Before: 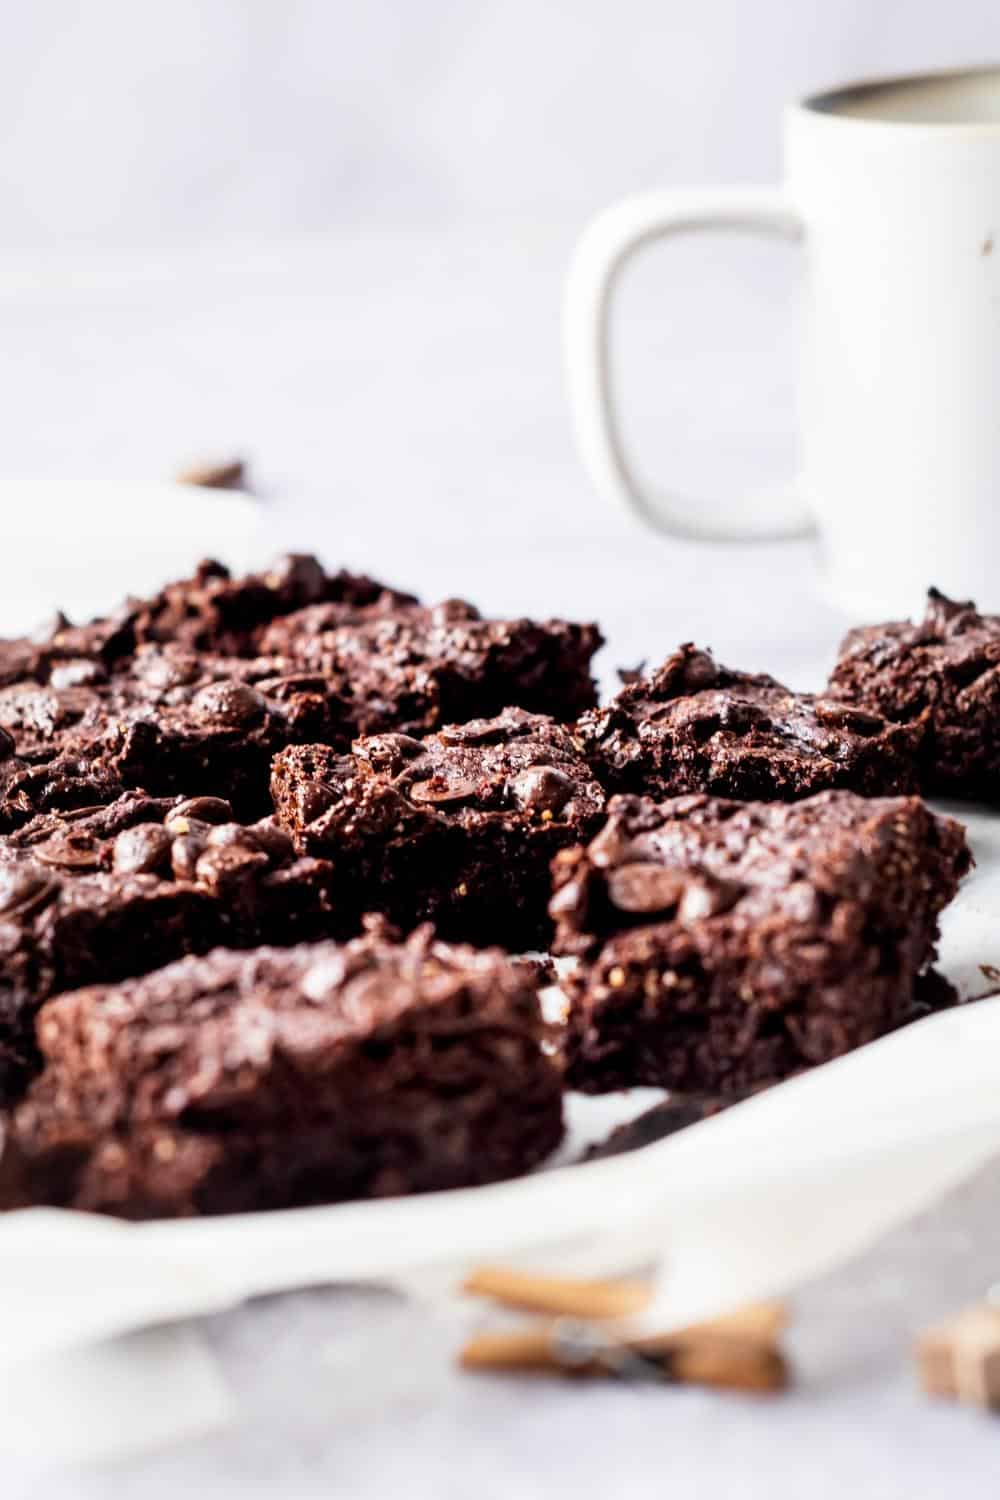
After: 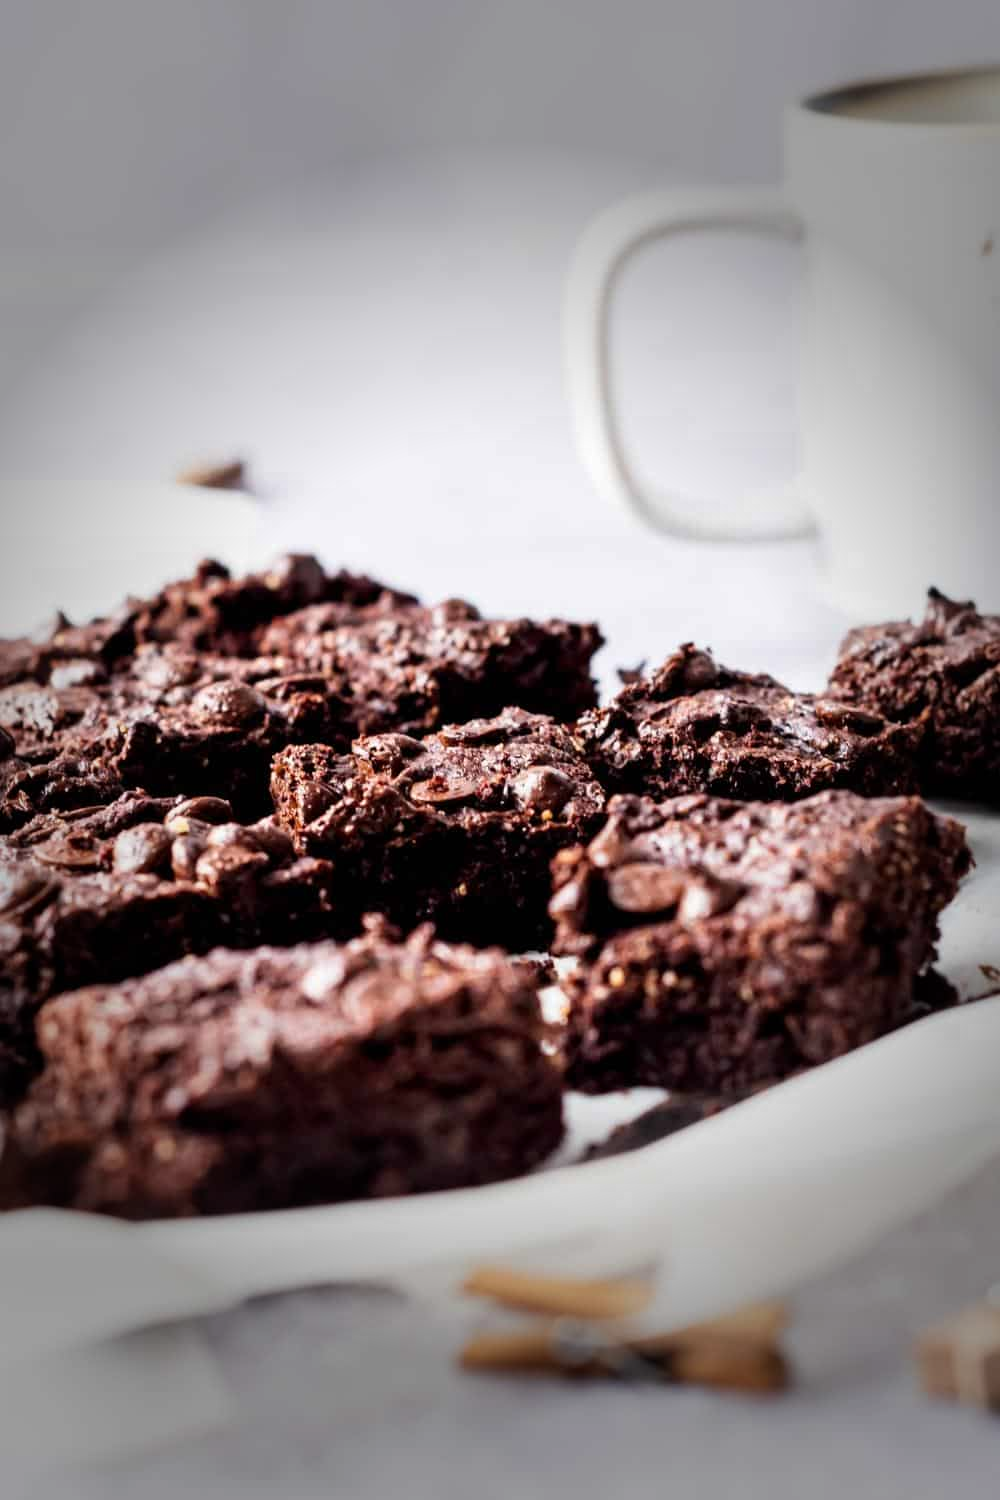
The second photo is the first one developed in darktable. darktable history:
vignetting: fall-off start 40.85%, fall-off radius 40.5%, brightness -0.642, saturation -0.01
